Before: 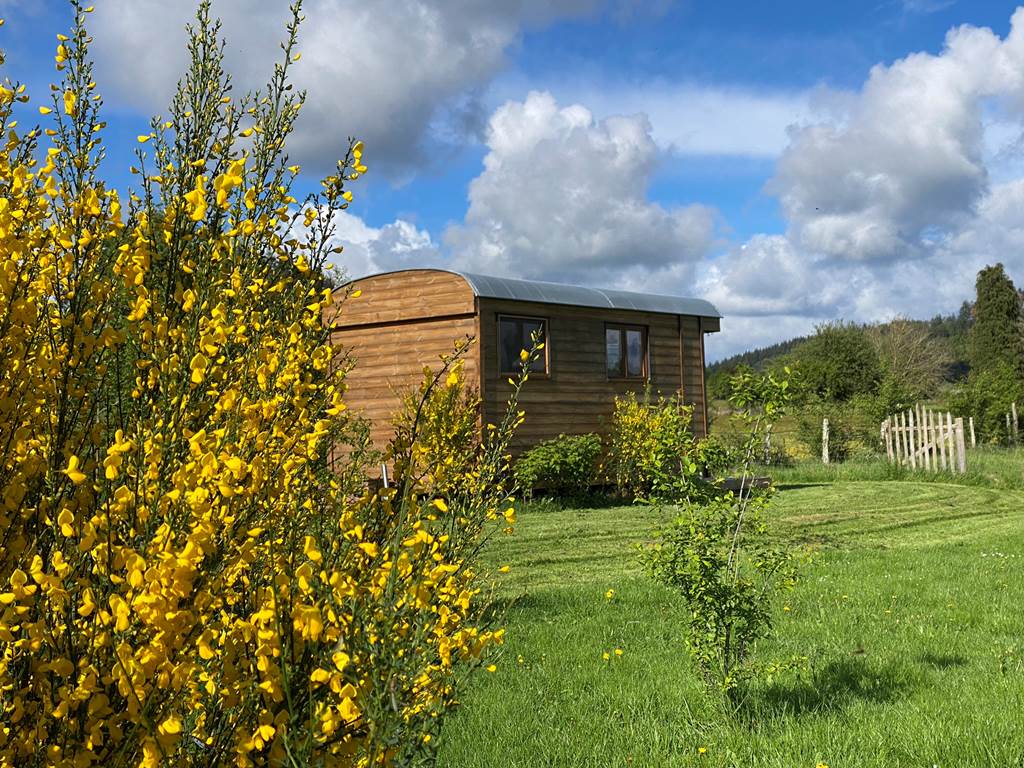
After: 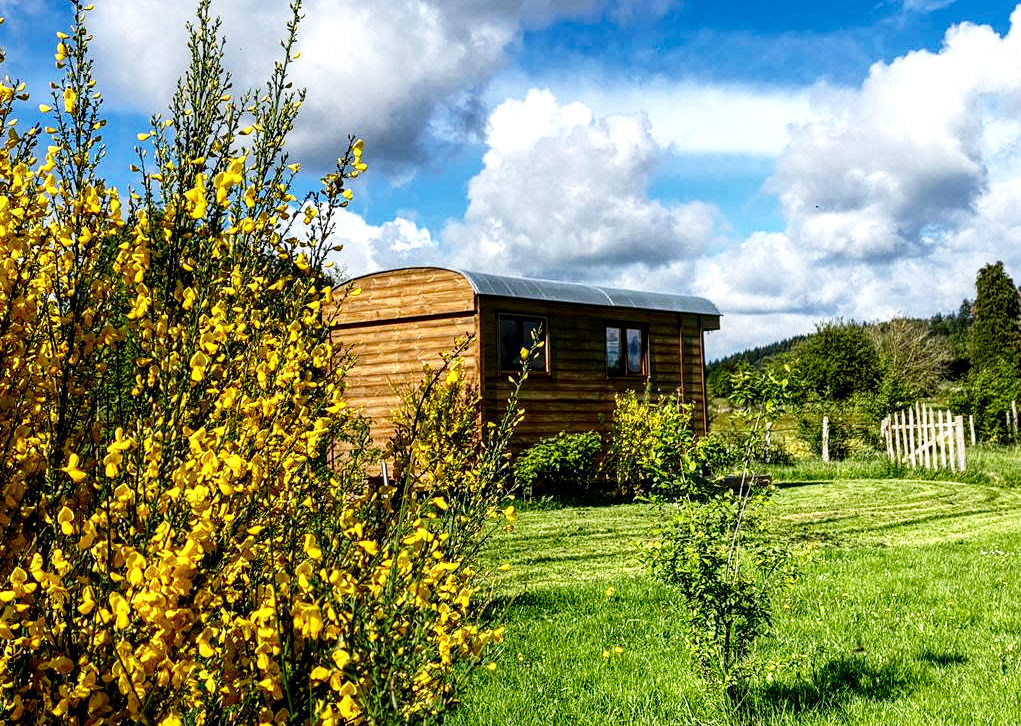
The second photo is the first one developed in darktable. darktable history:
base curve: curves: ch0 [(0, 0) (0.028, 0.03) (0.121, 0.232) (0.46, 0.748) (0.859, 0.968) (1, 1)], preserve colors none
contrast brightness saturation: contrast 0.132, brightness -0.22, saturation 0.147
local contrast: detail 150%
crop: top 0.365%, right 0.255%, bottom 4.995%
